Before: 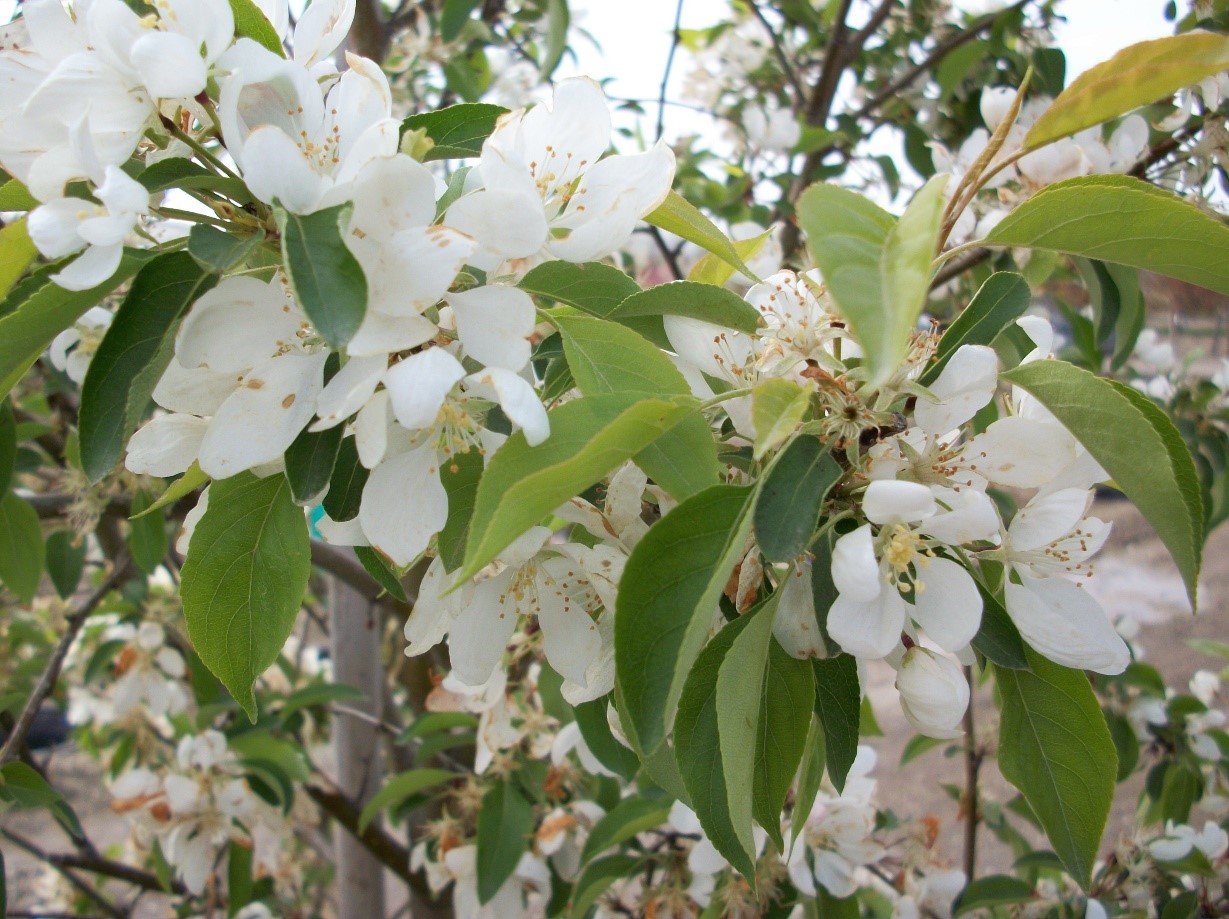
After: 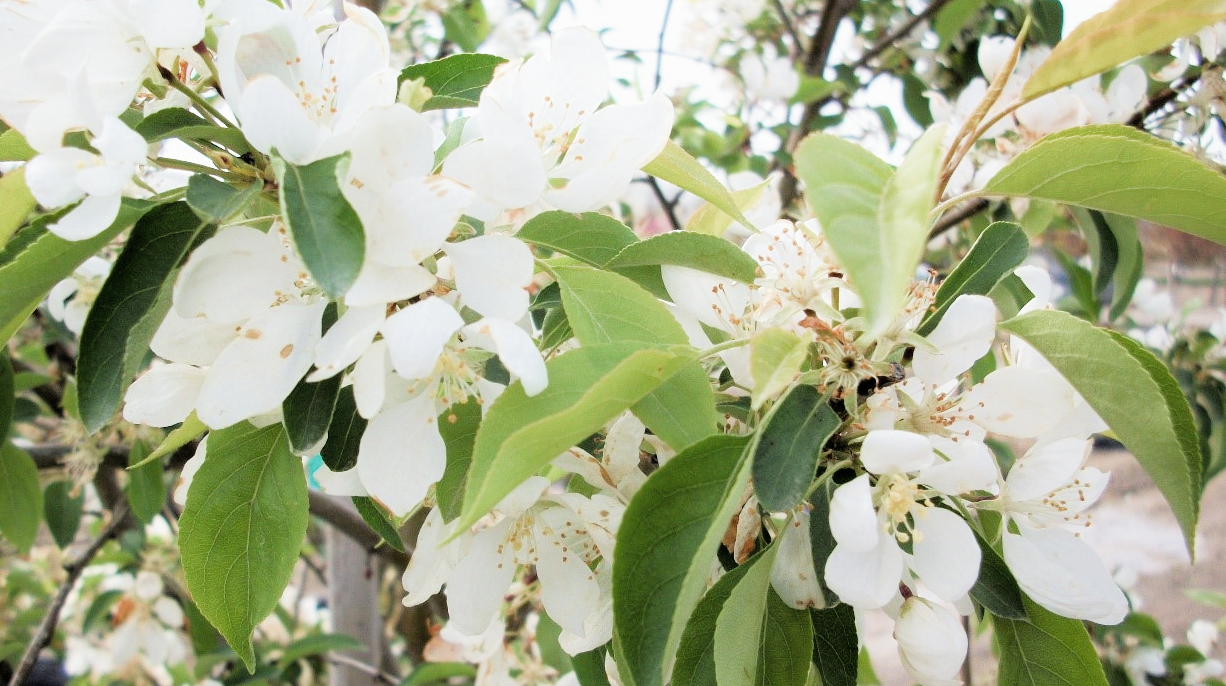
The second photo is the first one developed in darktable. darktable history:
levels: mode automatic, gray 50.77%, levels [0, 0.474, 0.947]
filmic rgb: black relative exposure -7.65 EV, white relative exposure 4.56 EV, hardness 3.61, contrast 1.056, add noise in highlights 0, color science v3 (2019), use custom middle-gray values true, contrast in highlights soft
crop: left 0.219%, top 5.543%, bottom 19.782%
tone equalizer: -8 EV -1.11 EV, -7 EV -0.972 EV, -6 EV -0.863 EV, -5 EV -0.61 EV, -3 EV 0.547 EV, -2 EV 0.876 EV, -1 EV 1.01 EV, +0 EV 1.08 EV
